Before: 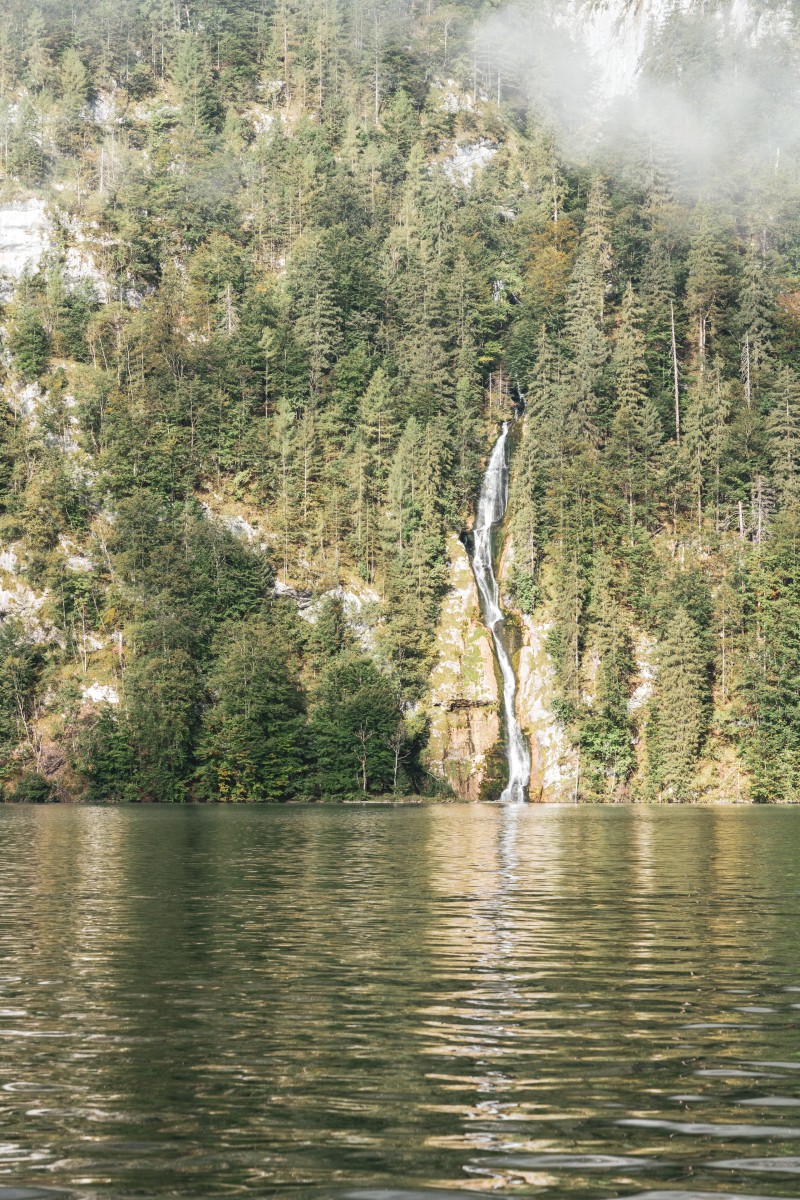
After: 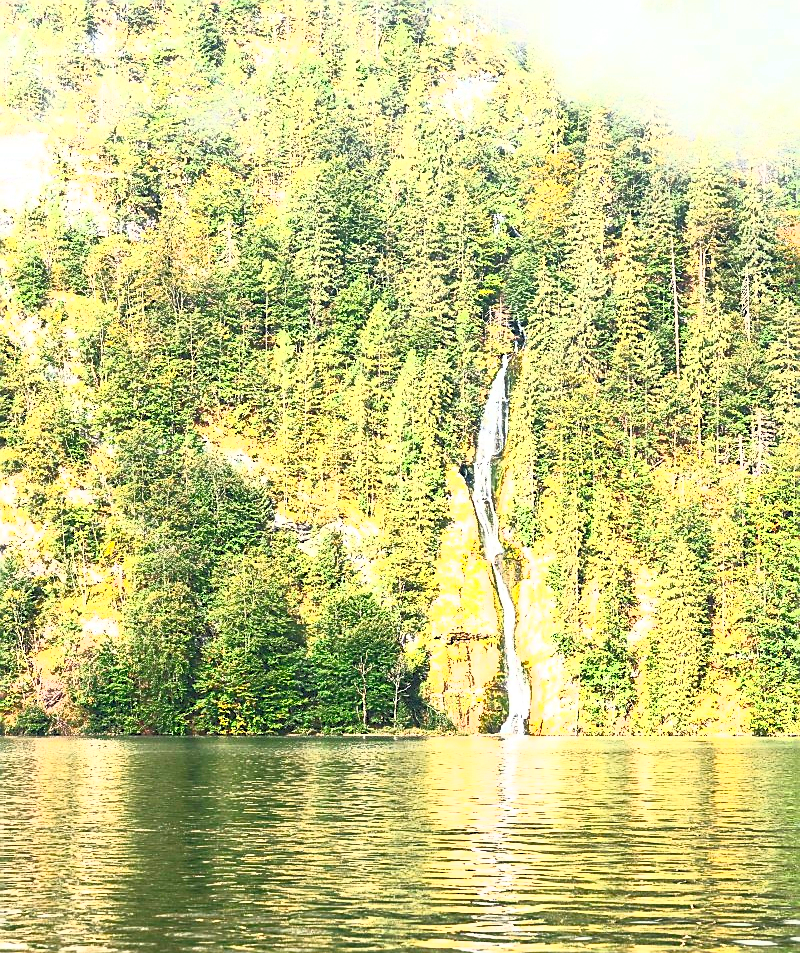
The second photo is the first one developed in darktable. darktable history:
sharpen: radius 1.369, amount 1.256, threshold 0.637
exposure: exposure -0.005 EV, compensate highlight preservation false
contrast brightness saturation: contrast 0.98, brightness 0.996, saturation 0.986
crop and rotate: top 5.652%, bottom 14.905%
levels: levels [0, 0.478, 1]
